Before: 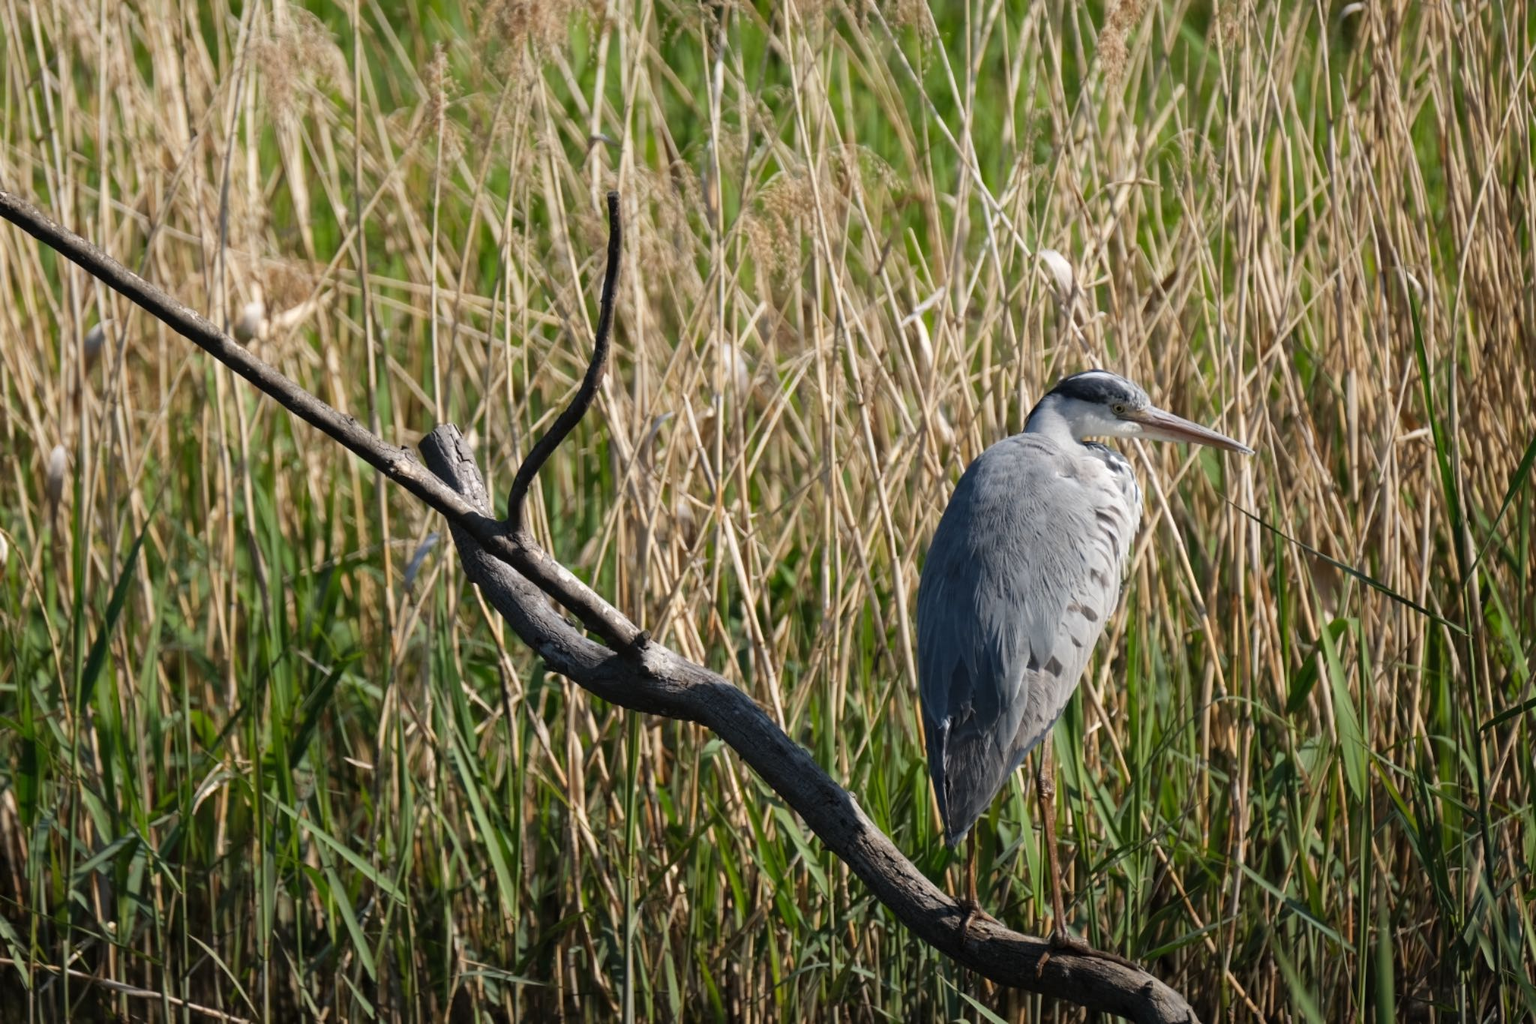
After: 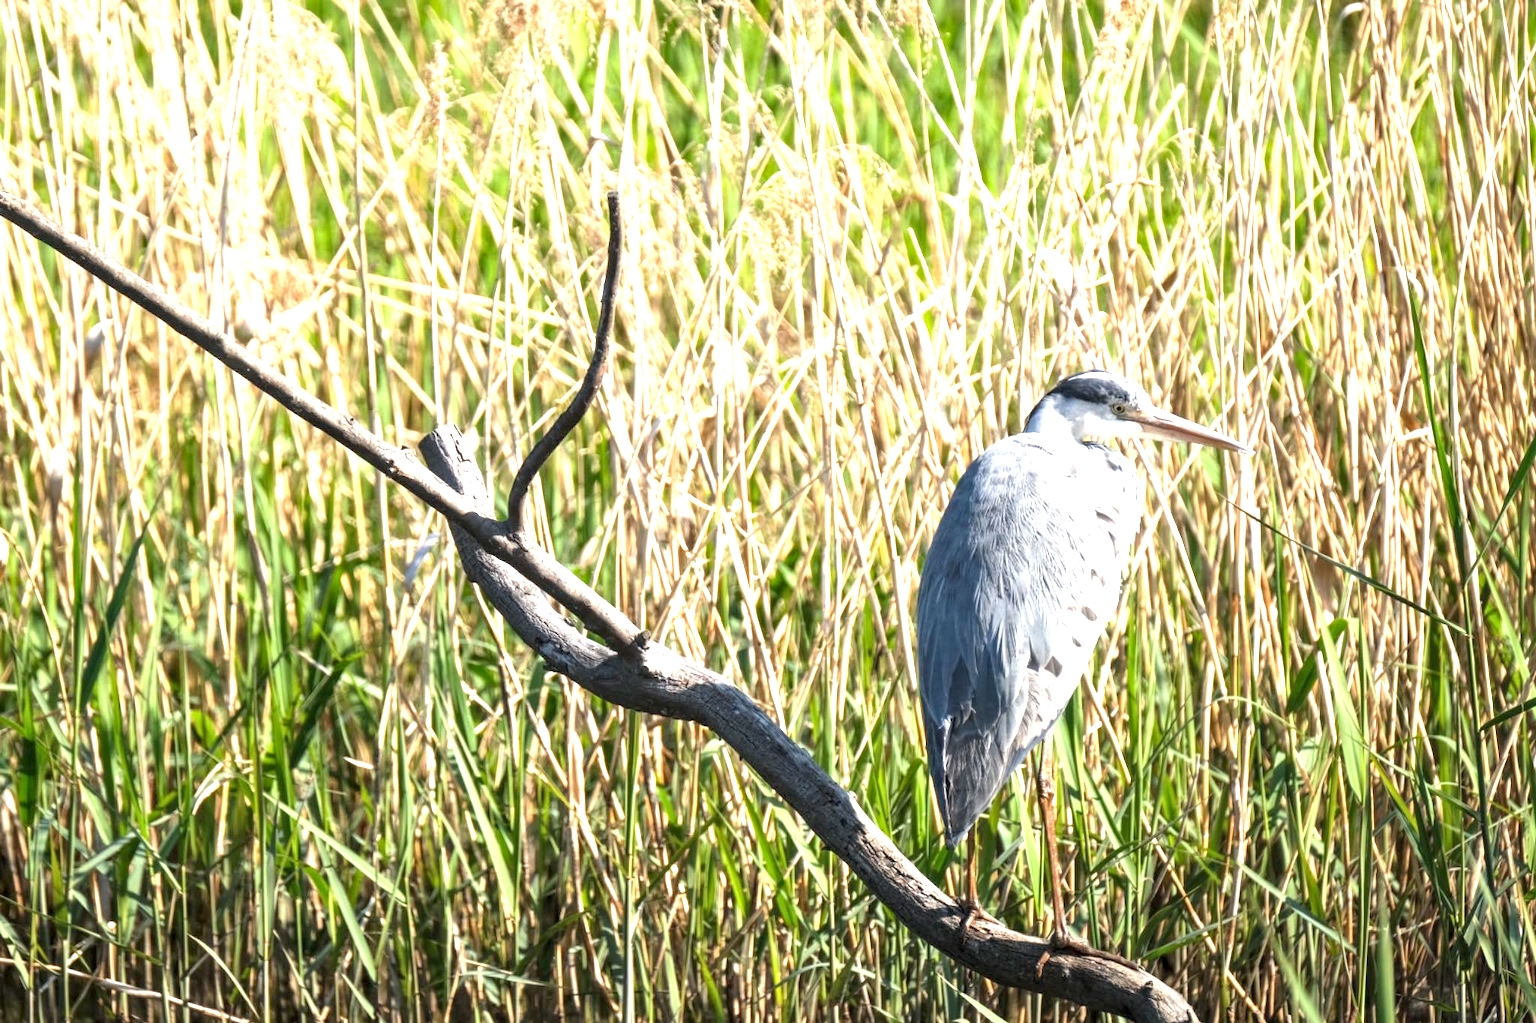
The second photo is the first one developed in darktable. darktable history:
exposure: black level correction 0.001, exposure 1.839 EV, compensate exposure bias true, compensate highlight preservation false
local contrast: on, module defaults
